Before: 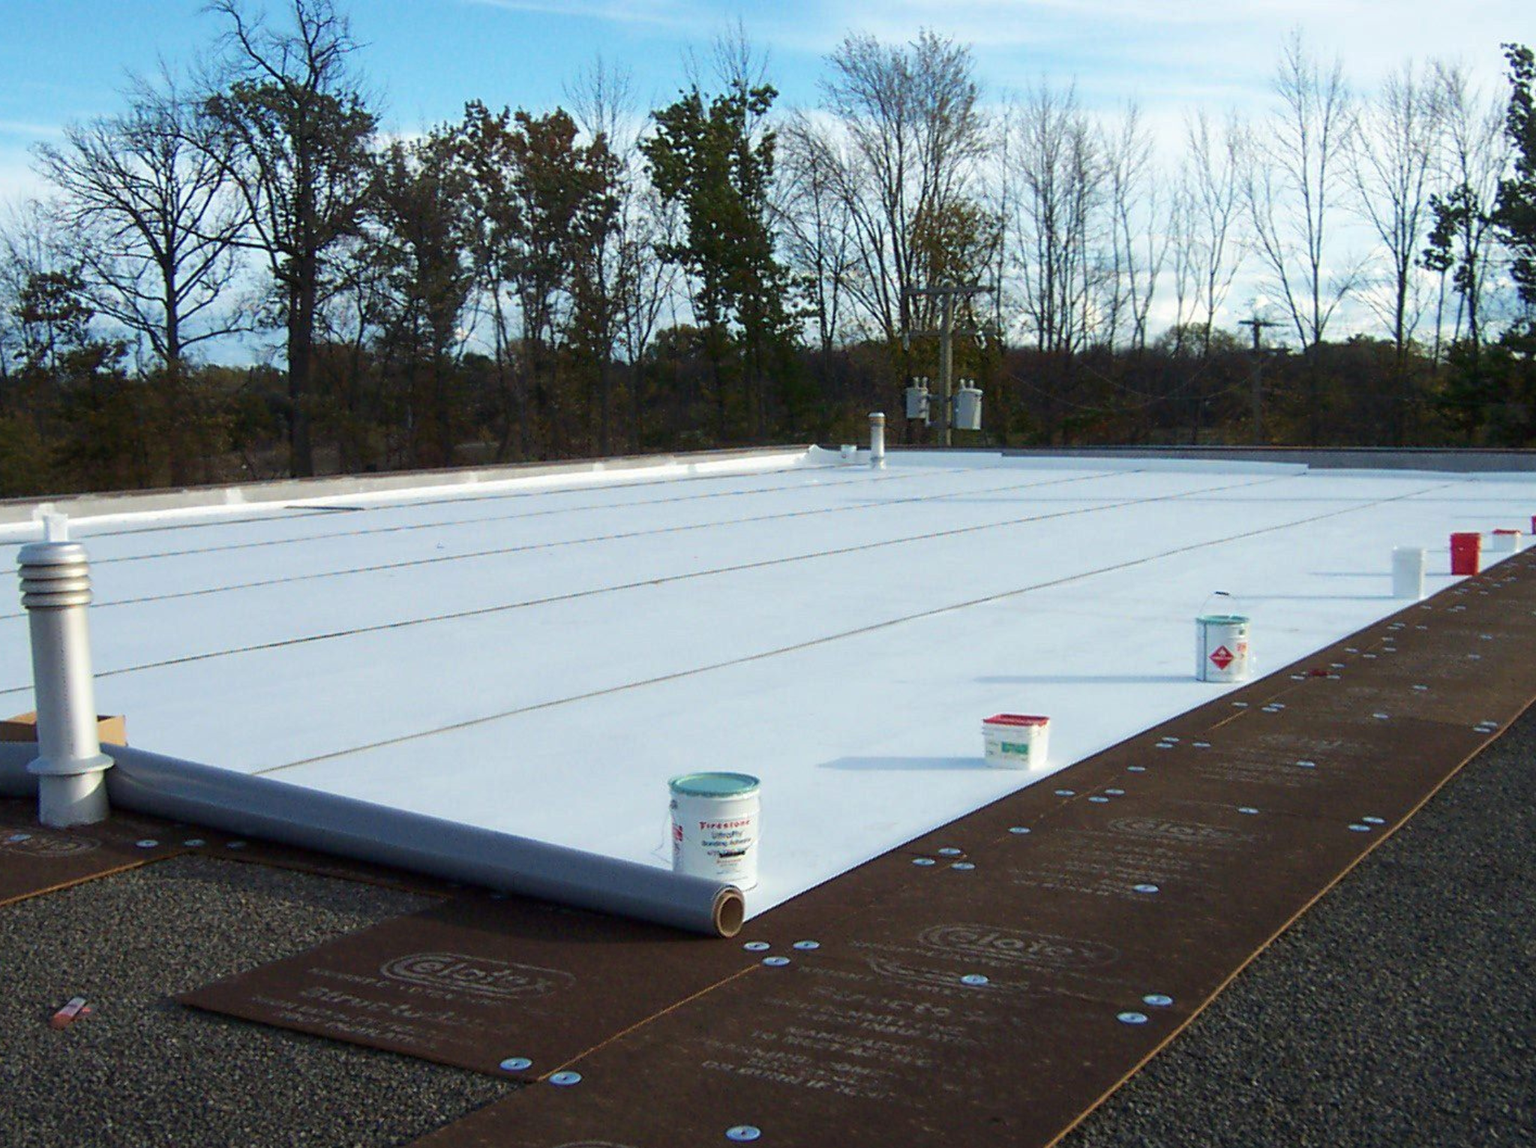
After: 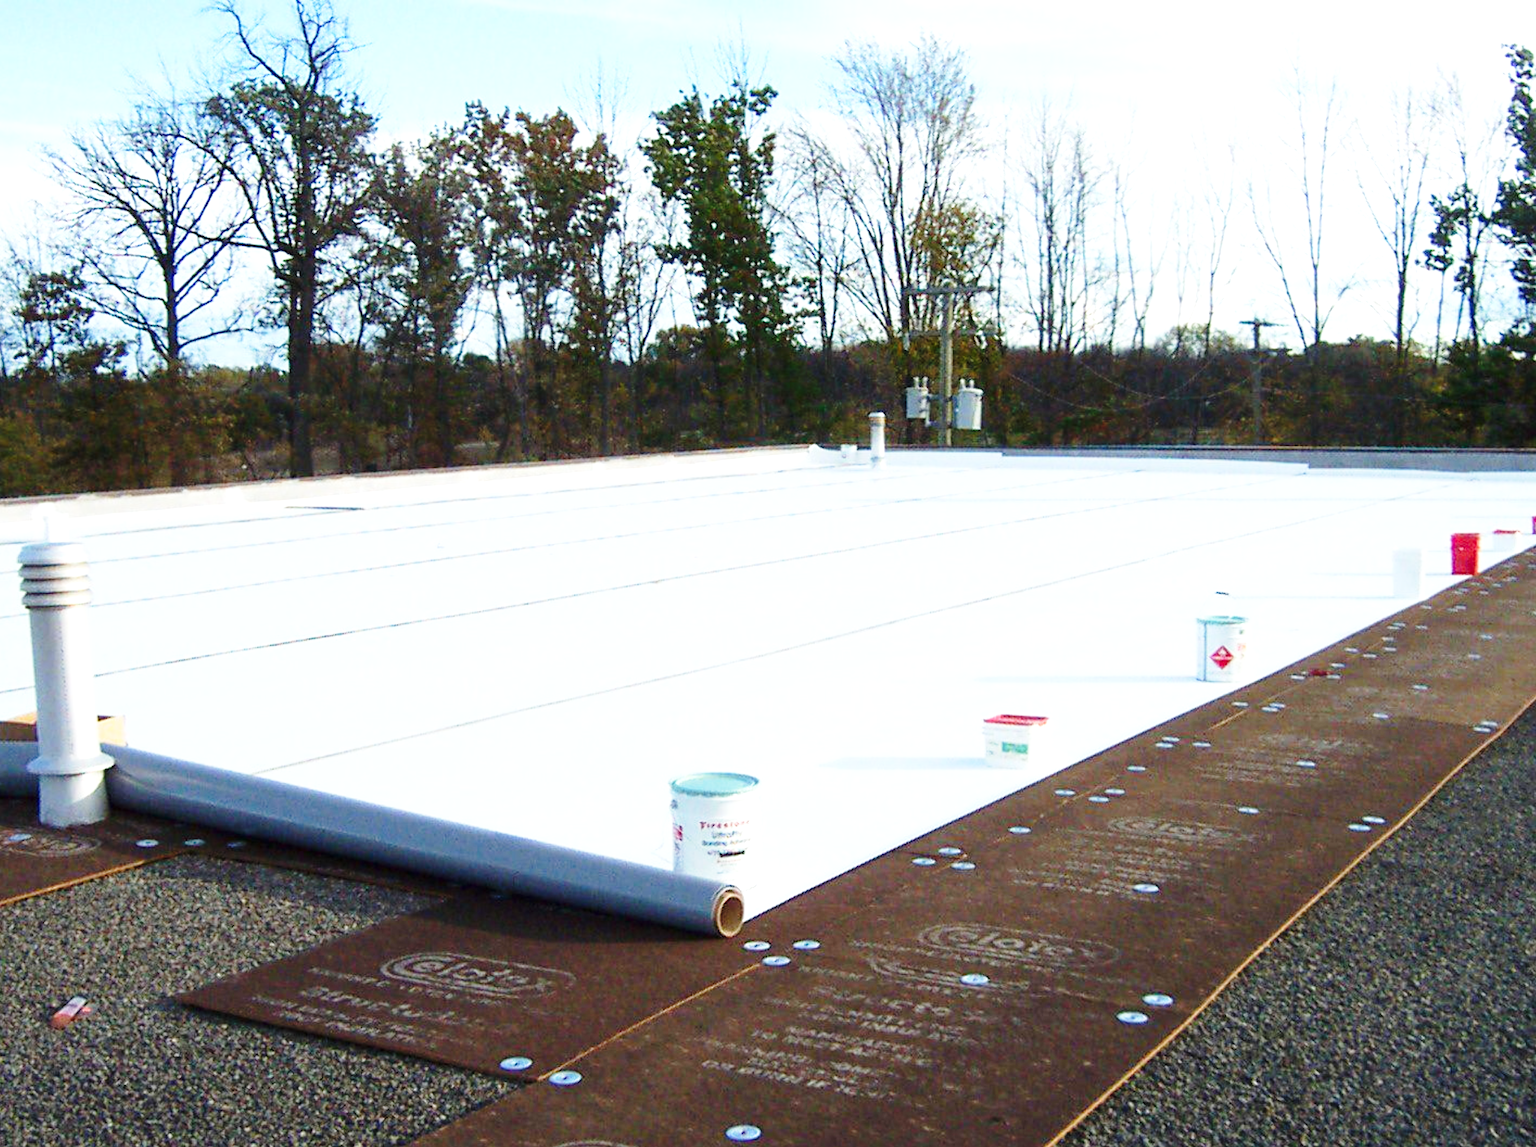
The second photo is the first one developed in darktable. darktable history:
base curve: curves: ch0 [(0, 0) (0.028, 0.03) (0.121, 0.232) (0.46, 0.748) (0.859, 0.968) (1, 1)], preserve colors none
exposure: exposure 0.74 EV, compensate highlight preservation false
